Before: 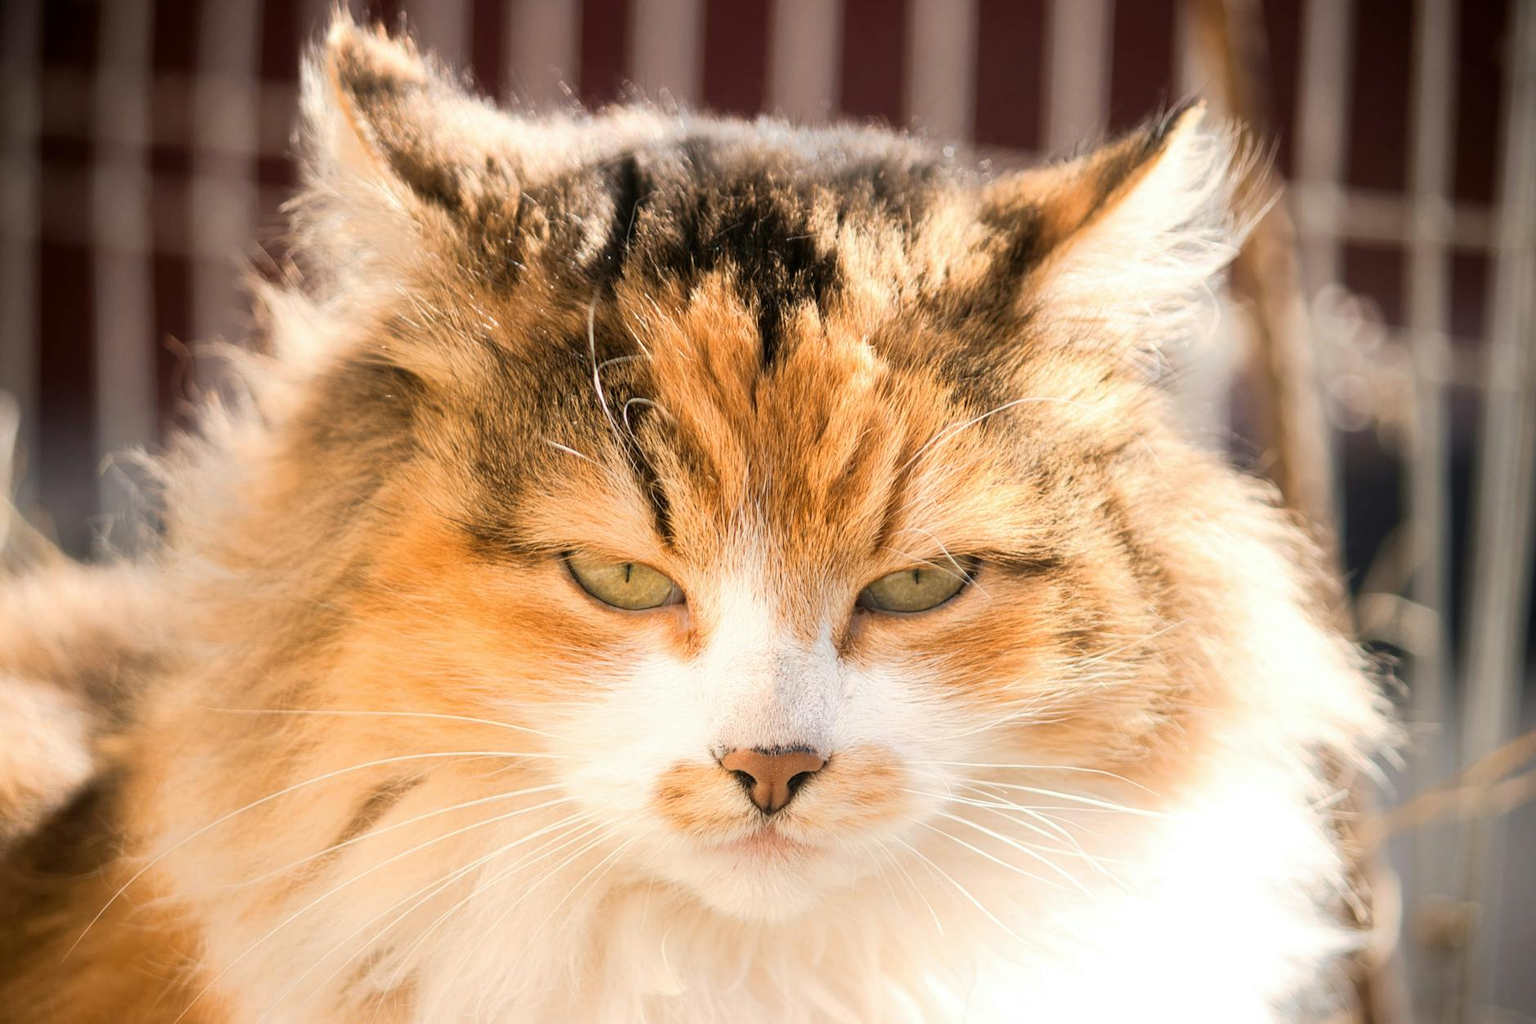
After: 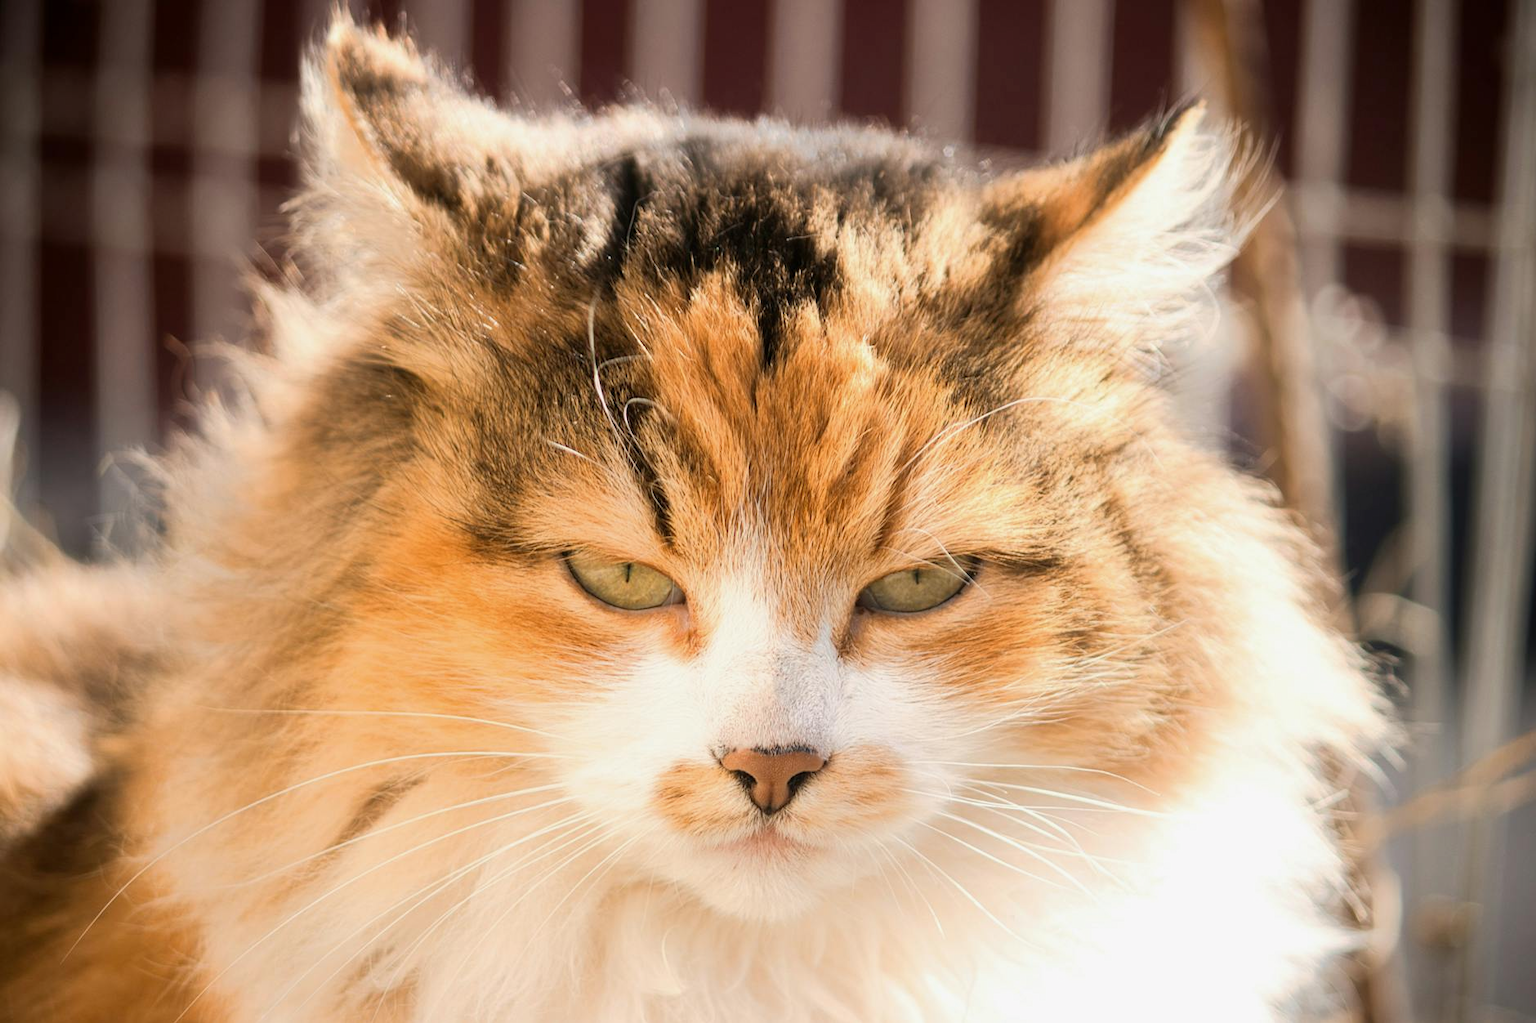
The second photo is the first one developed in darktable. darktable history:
exposure: exposure -0.111 EV, compensate highlight preservation false
